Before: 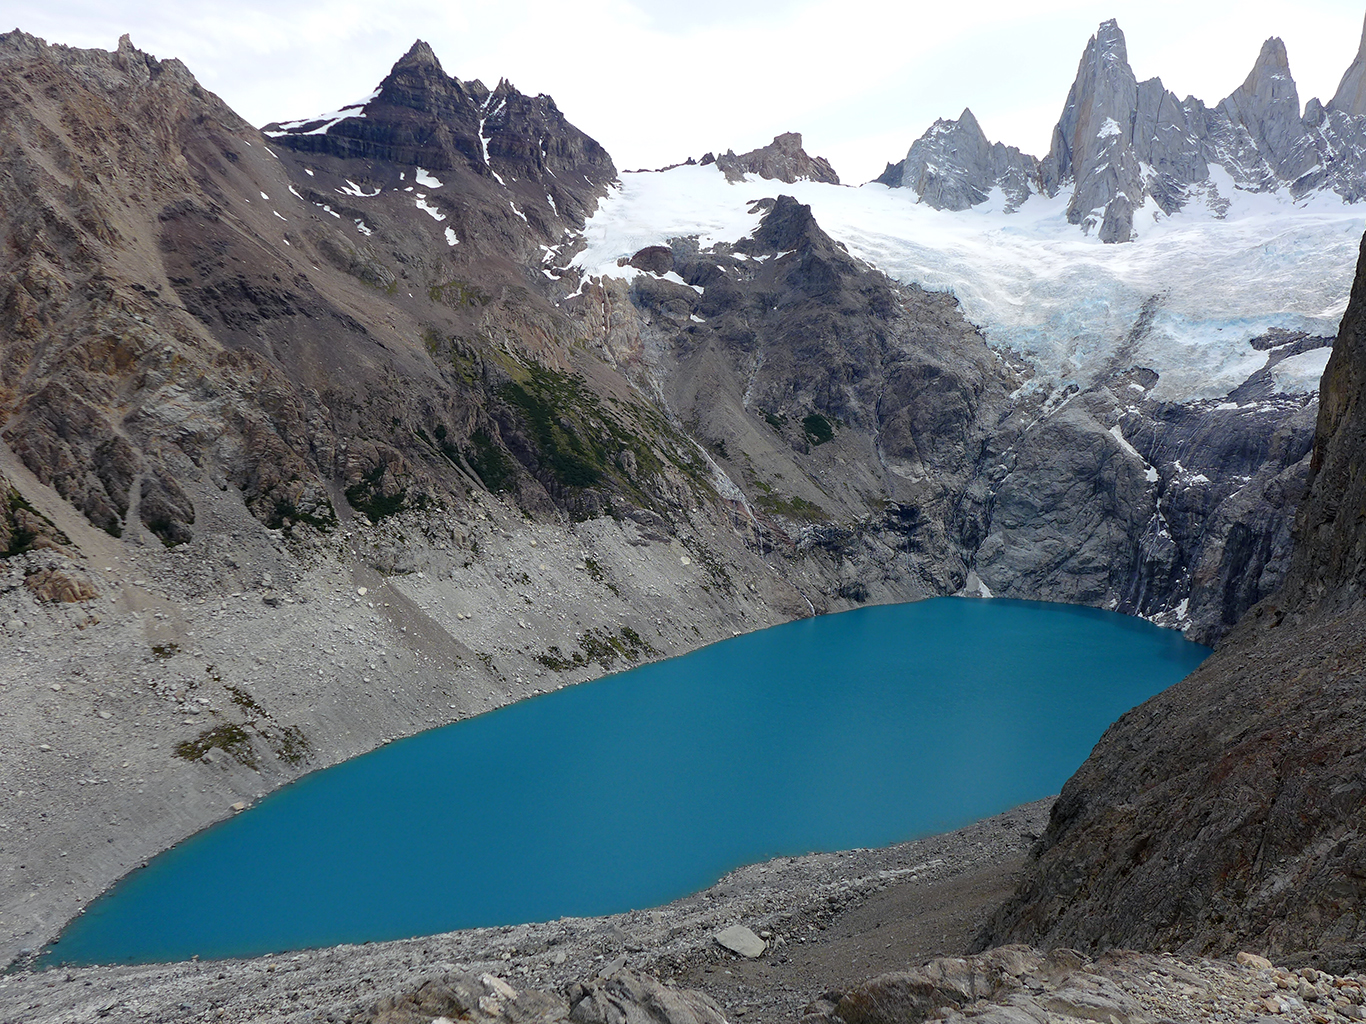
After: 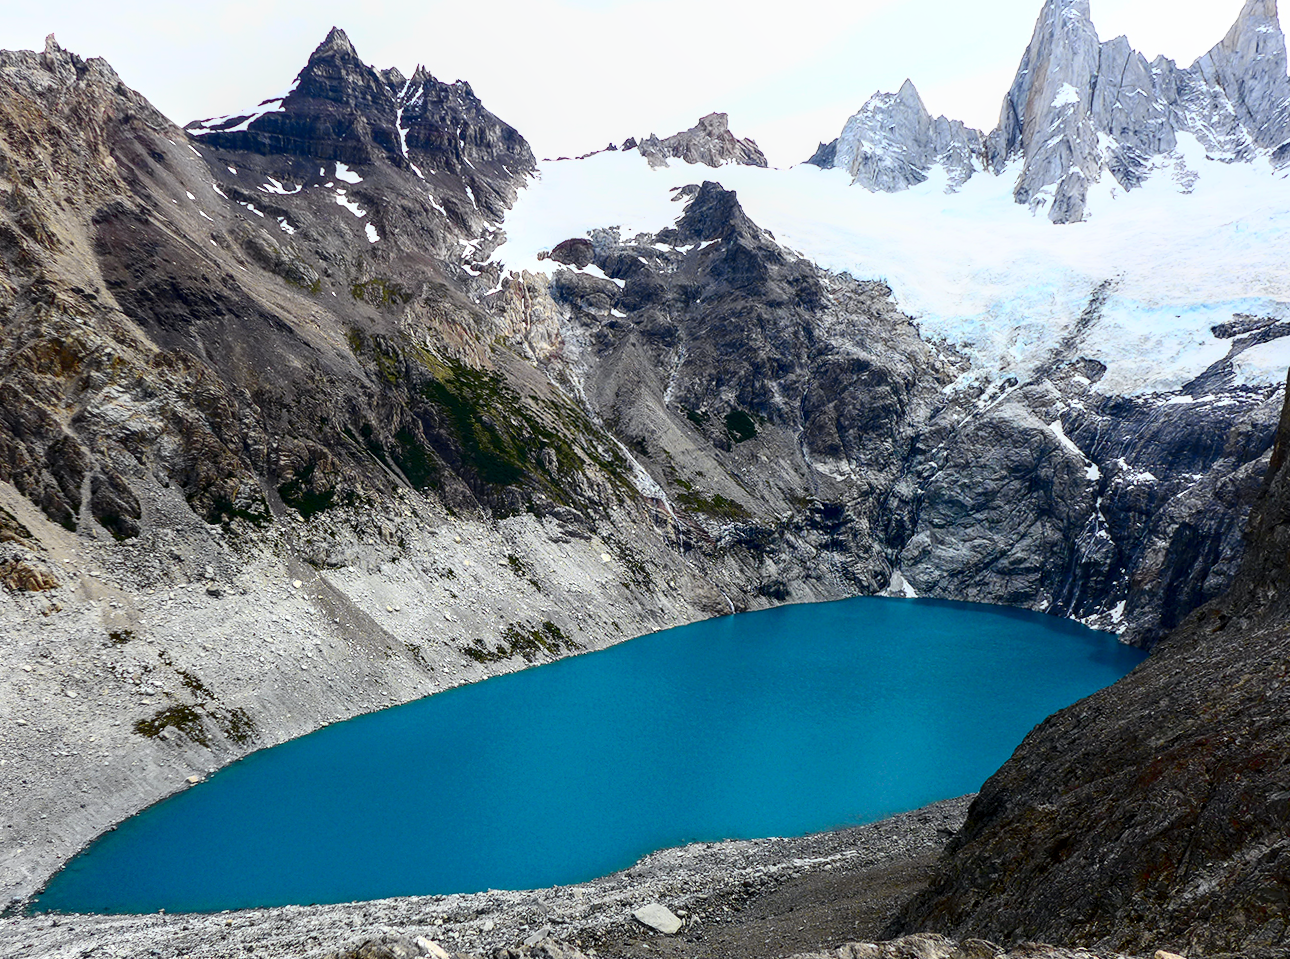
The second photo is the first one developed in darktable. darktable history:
local contrast: on, module defaults
contrast brightness saturation: contrast 0.24, brightness 0.09
tone curve: curves: ch0 [(0, 0) (0.187, 0.12) (0.384, 0.363) (0.618, 0.698) (0.754, 0.857) (0.875, 0.956) (1, 0.987)]; ch1 [(0, 0) (0.402, 0.36) (0.476, 0.466) (0.501, 0.501) (0.518, 0.514) (0.564, 0.608) (0.614, 0.664) (0.692, 0.744) (1, 1)]; ch2 [(0, 0) (0.435, 0.412) (0.483, 0.481) (0.503, 0.503) (0.522, 0.535) (0.563, 0.601) (0.627, 0.699) (0.699, 0.753) (0.997, 0.858)], color space Lab, independent channels
rotate and perspective: rotation 0.062°, lens shift (vertical) 0.115, lens shift (horizontal) -0.133, crop left 0.047, crop right 0.94, crop top 0.061, crop bottom 0.94
